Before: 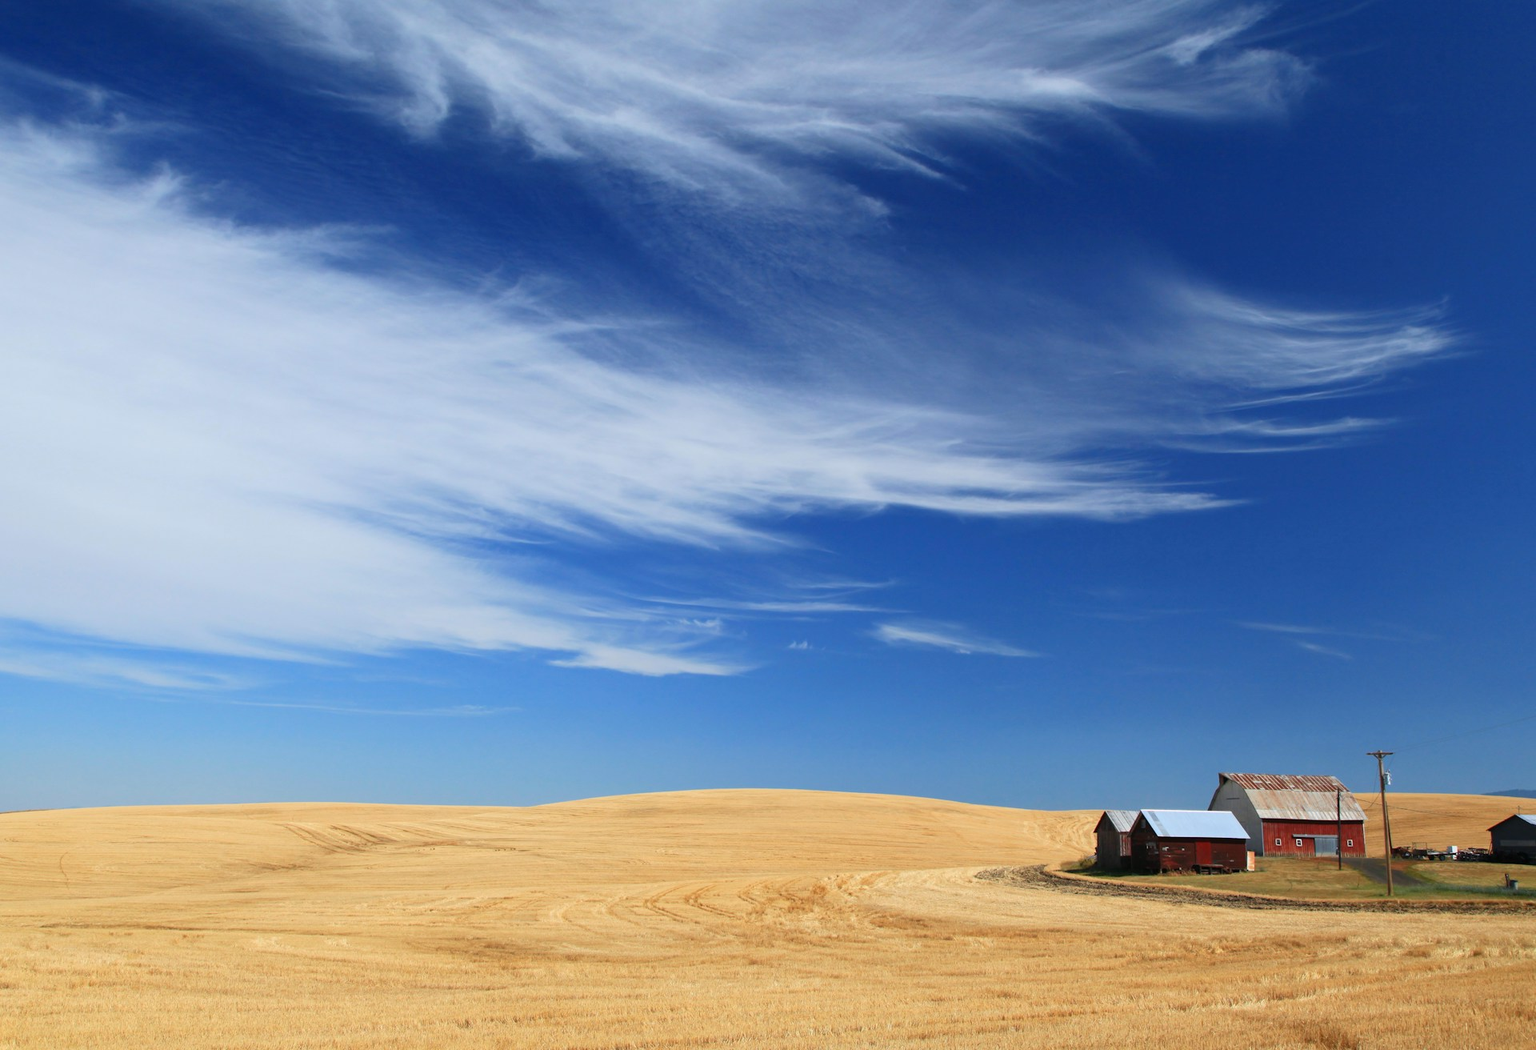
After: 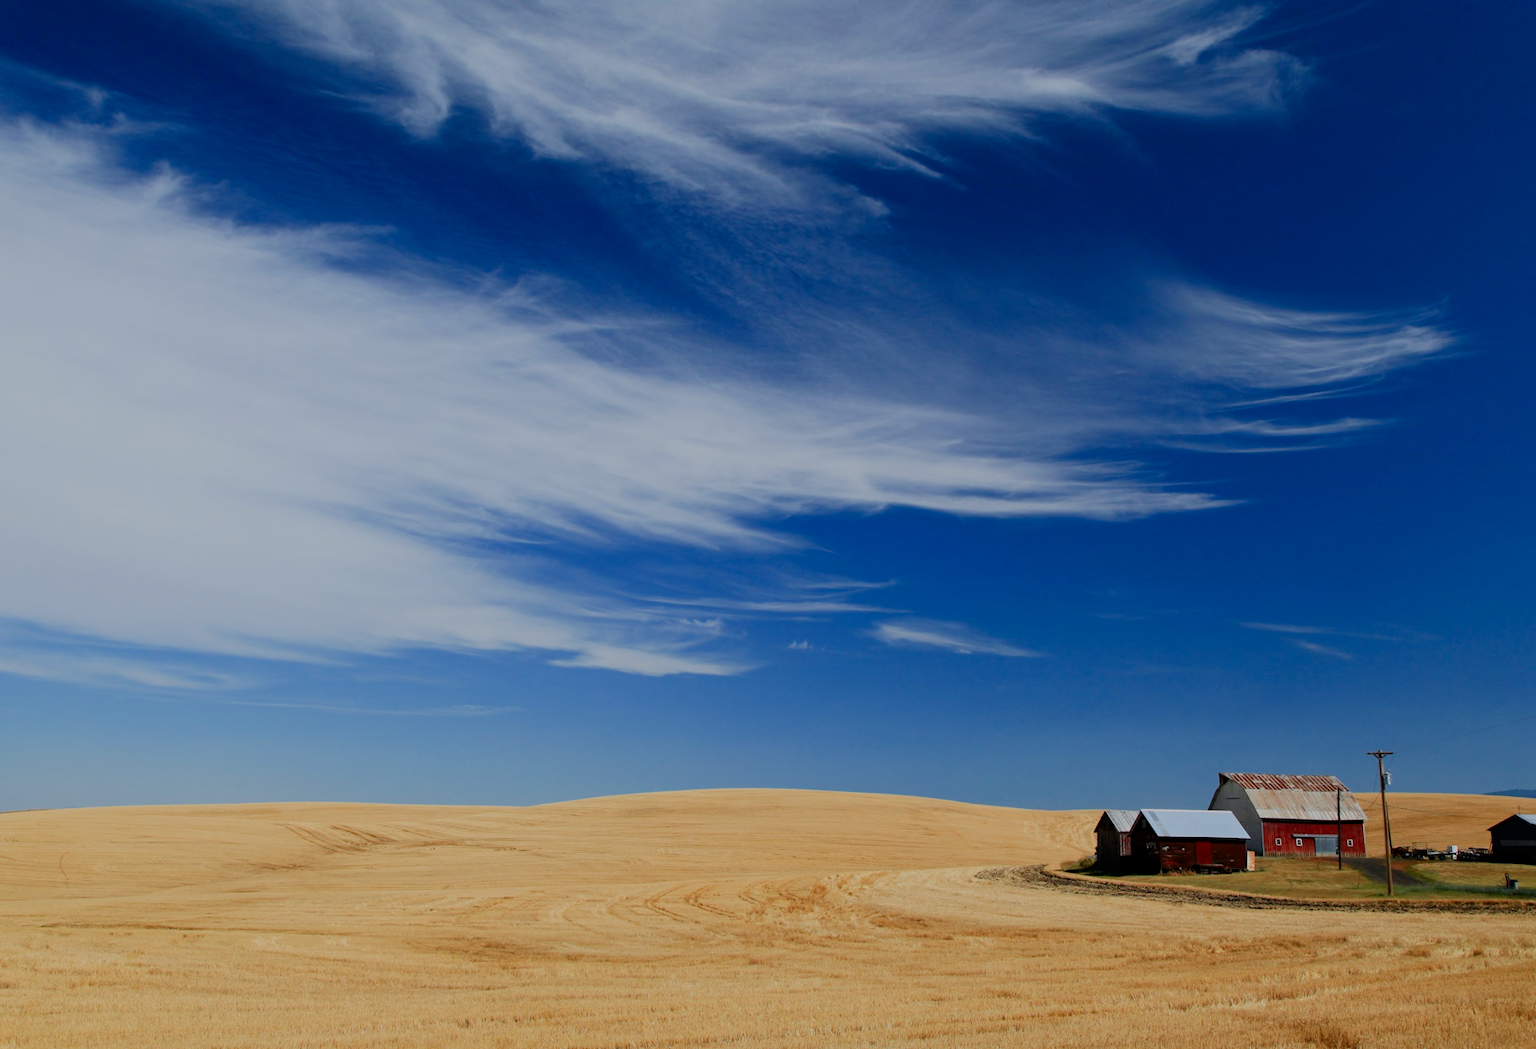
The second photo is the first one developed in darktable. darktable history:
contrast brightness saturation: contrast 0.069, brightness -0.127, saturation 0.054
filmic rgb: black relative exposure -6.96 EV, white relative exposure 5.67 EV, hardness 2.86
